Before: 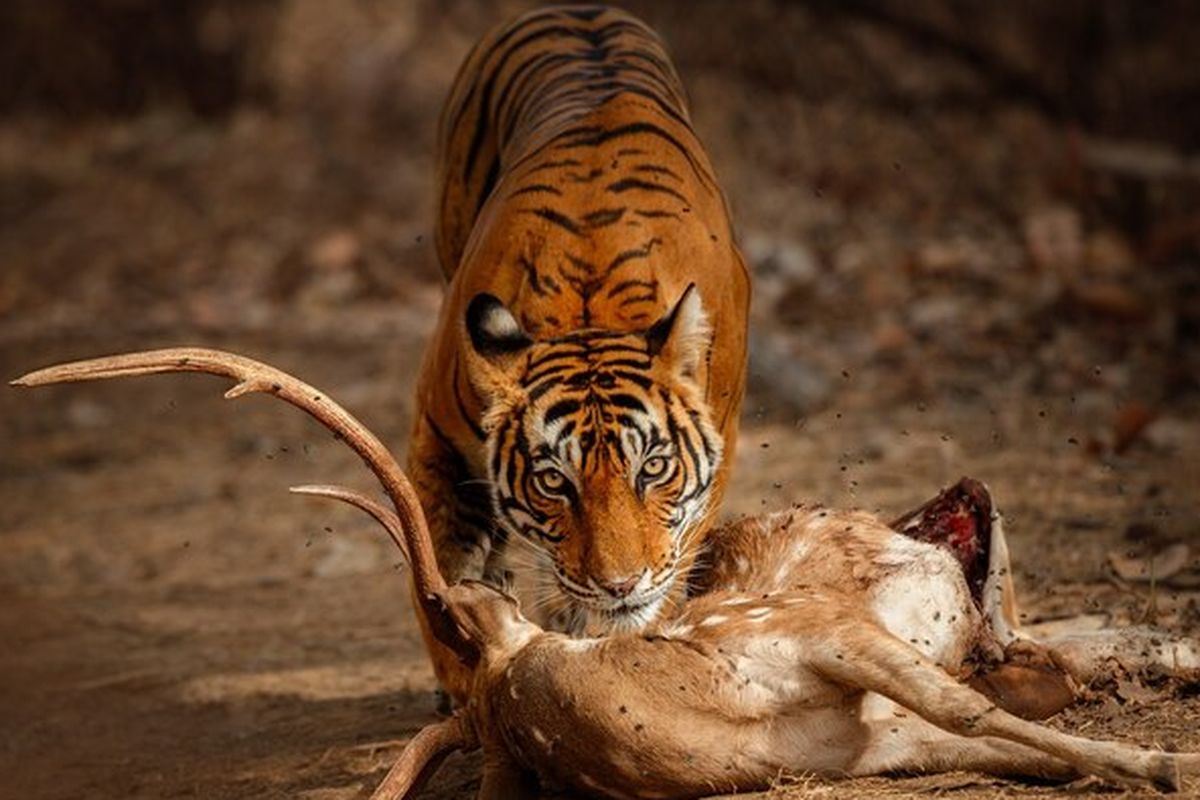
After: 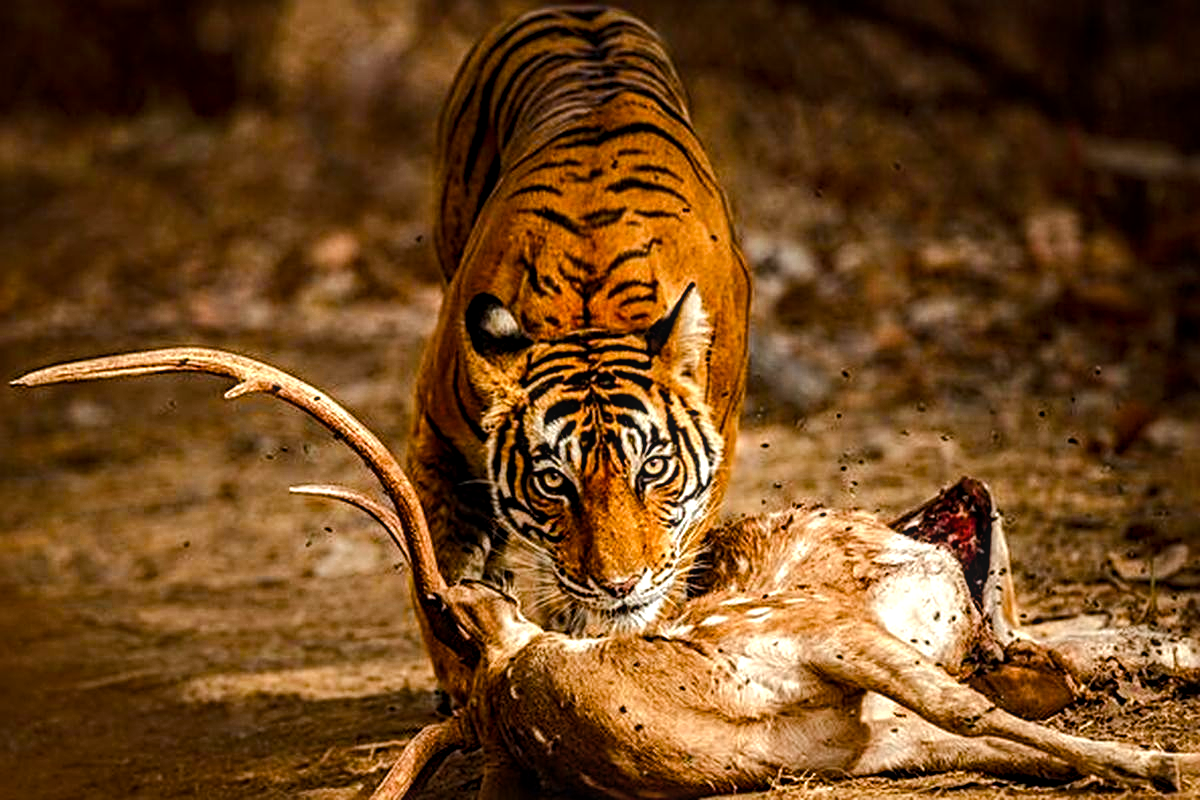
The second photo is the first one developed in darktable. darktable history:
exposure: exposure -0.051 EV, compensate exposure bias true, compensate highlight preservation false
sharpen: radius 3.972
color balance rgb: perceptual saturation grading › global saturation 34.649%, perceptual saturation grading › highlights -29.816%, perceptual saturation grading › shadows 35.833%, perceptual brilliance grading › mid-tones 9.918%, perceptual brilliance grading › shadows 15.462%, global vibrance 3.248%
local contrast: on, module defaults
tone equalizer: -8 EV -0.784 EV, -7 EV -0.675 EV, -6 EV -0.636 EV, -5 EV -0.416 EV, -3 EV 0.384 EV, -2 EV 0.6 EV, -1 EV 0.687 EV, +0 EV 0.767 EV, edges refinement/feathering 500, mask exposure compensation -1.57 EV, preserve details no
